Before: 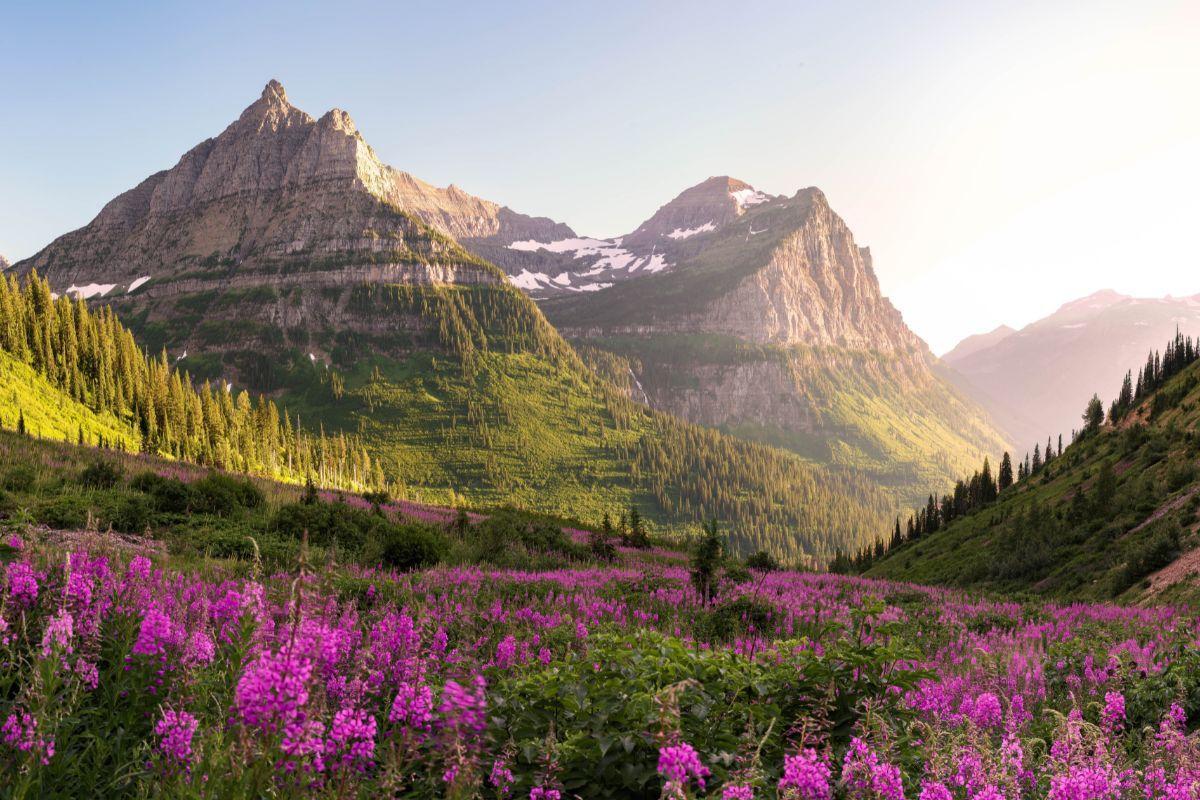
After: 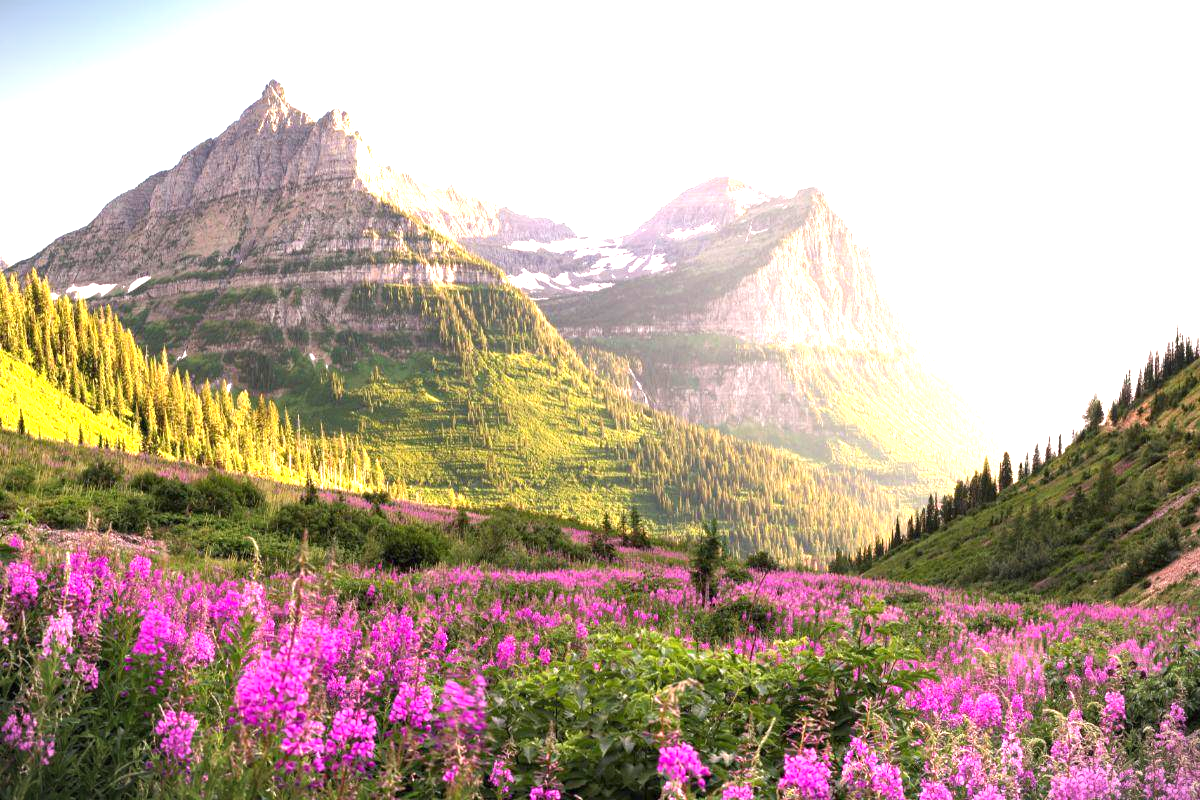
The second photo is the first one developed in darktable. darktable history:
vignetting: fall-off start 100.74%, brightness -0.703, saturation -0.477, width/height ratio 1.323, unbound false
exposure: black level correction 0, exposure 1.466 EV, compensate exposure bias true, compensate highlight preservation false
